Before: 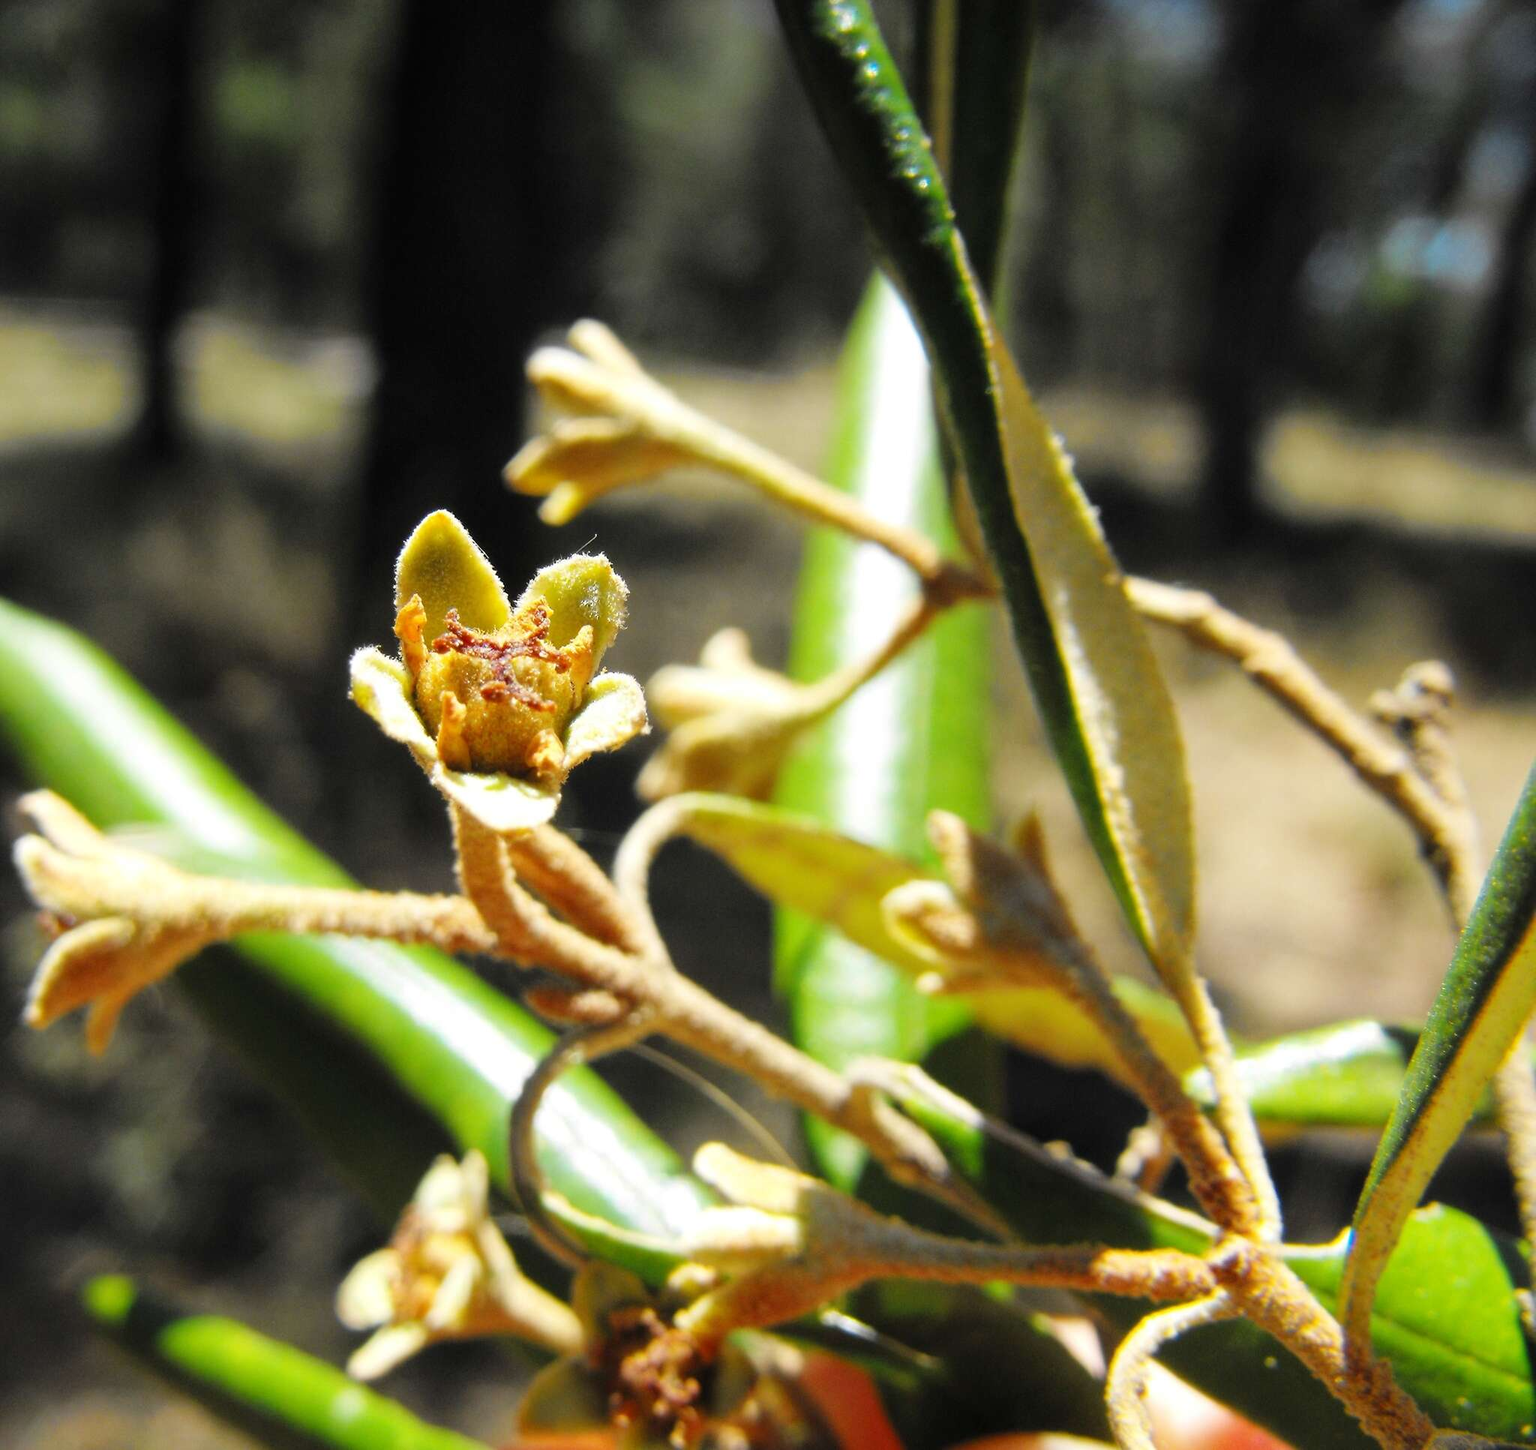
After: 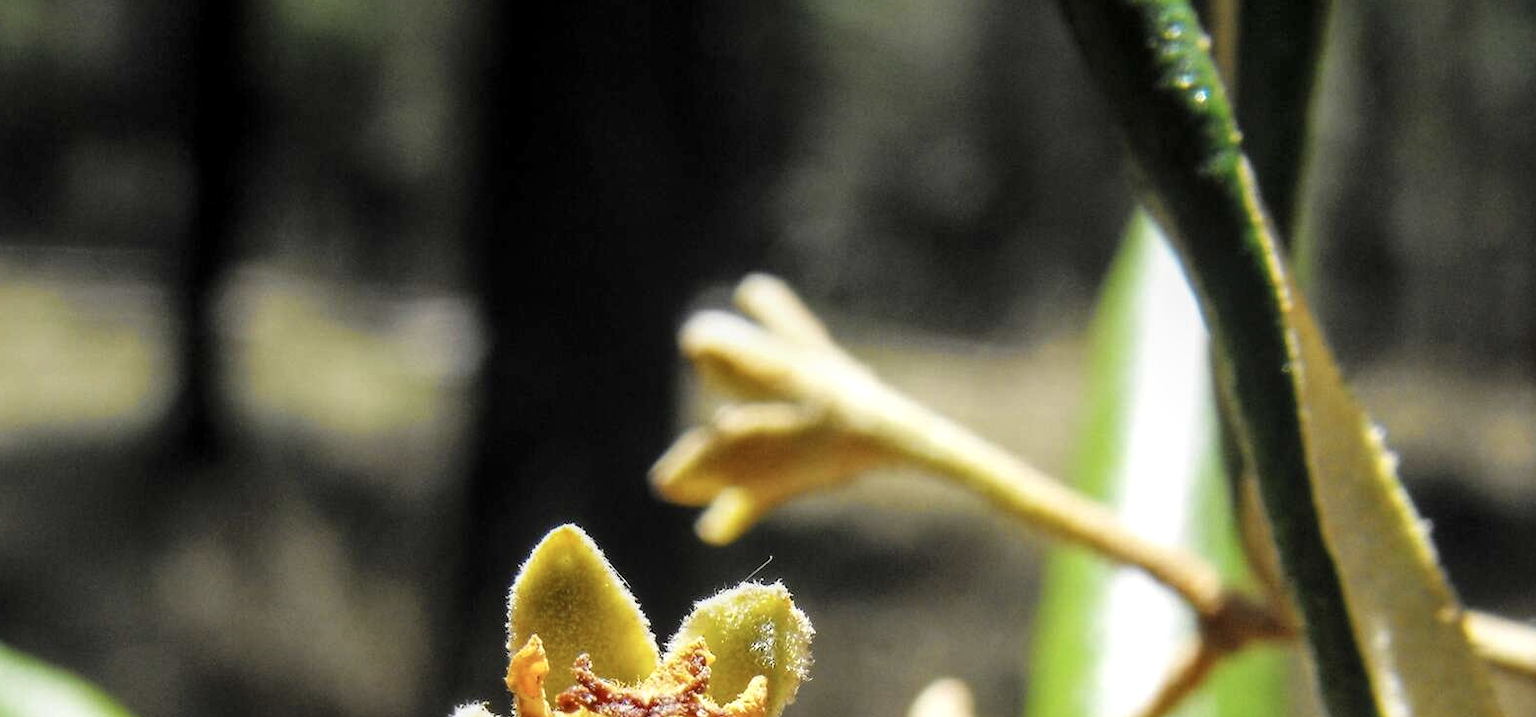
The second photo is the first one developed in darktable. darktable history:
tone equalizer: on, module defaults
contrast brightness saturation: saturation -0.161
local contrast: highlights 56%, shadows 53%, detail 130%, midtone range 0.455
crop: left 0.557%, top 7.648%, right 23.207%, bottom 54.626%
